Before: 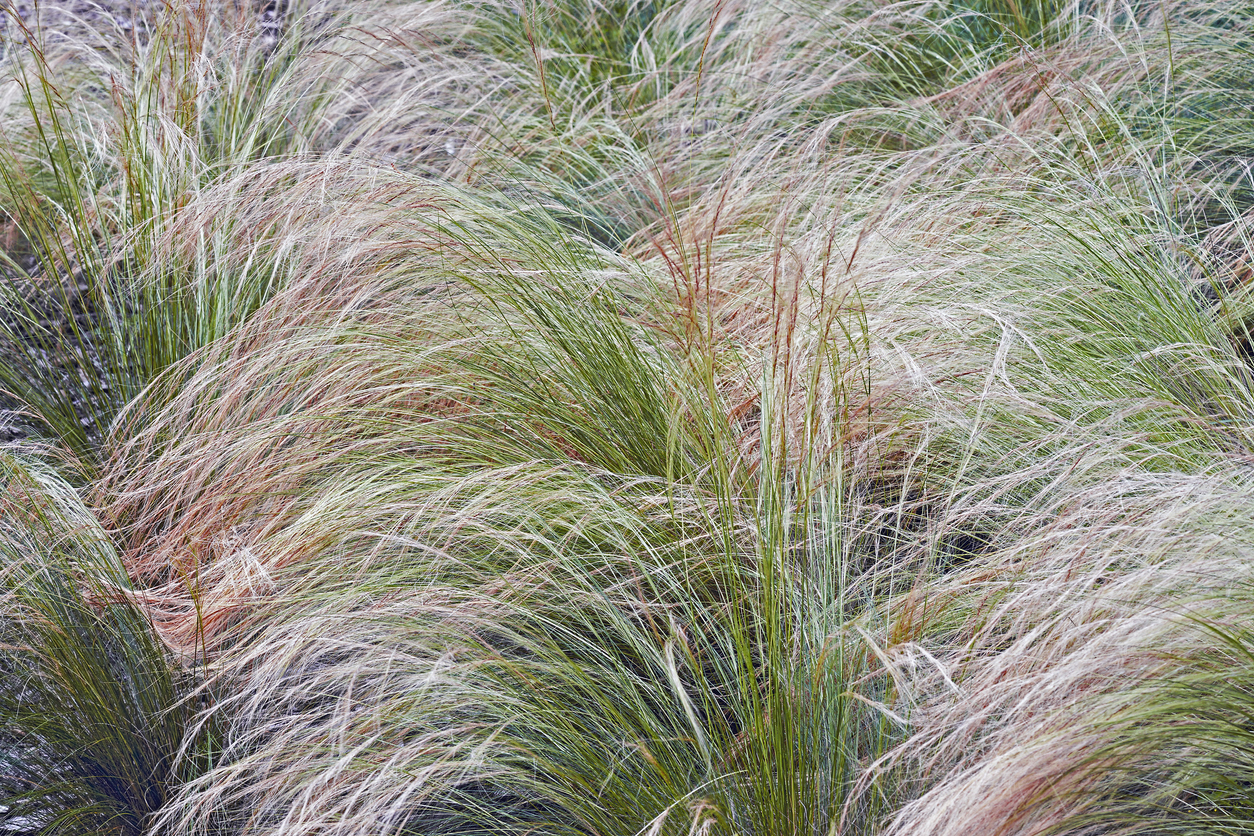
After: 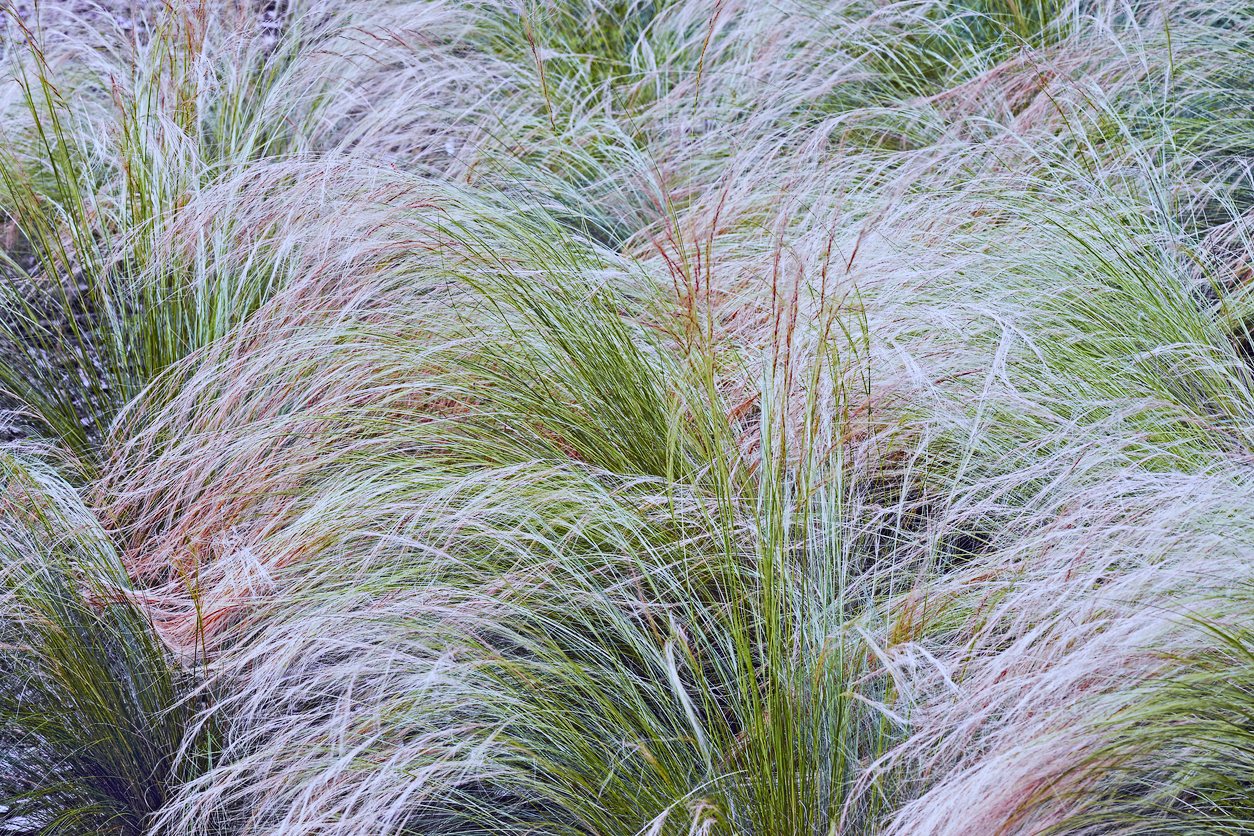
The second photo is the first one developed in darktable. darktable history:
white balance: red 0.948, green 1.02, blue 1.176
tone curve: curves: ch0 [(0, 0) (0.091, 0.066) (0.184, 0.16) (0.491, 0.519) (0.748, 0.765) (1, 0.919)]; ch1 [(0, 0) (0.179, 0.173) (0.322, 0.32) (0.424, 0.424) (0.502, 0.504) (0.56, 0.575) (0.631, 0.675) (0.777, 0.806) (1, 1)]; ch2 [(0, 0) (0.434, 0.447) (0.497, 0.498) (0.539, 0.566) (0.676, 0.691) (1, 1)], color space Lab, independent channels, preserve colors none
exposure: exposure 0 EV, compensate highlight preservation false
